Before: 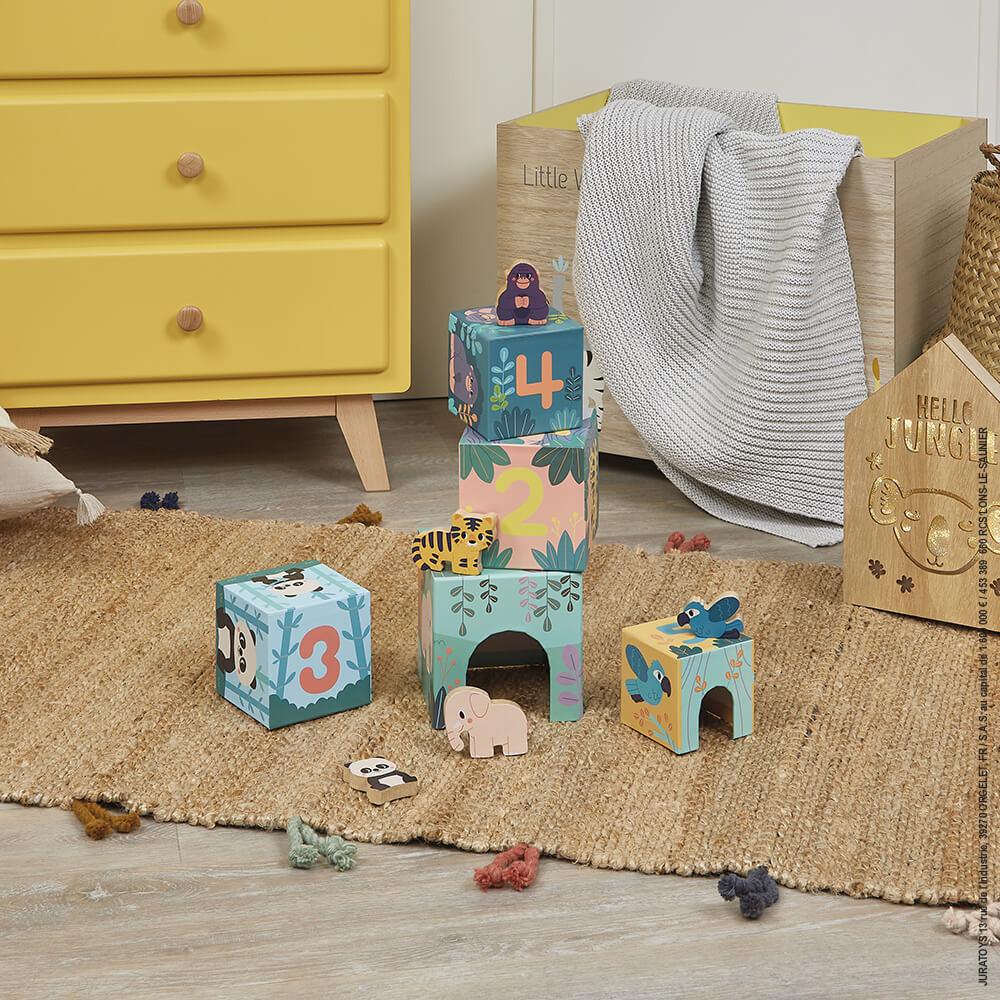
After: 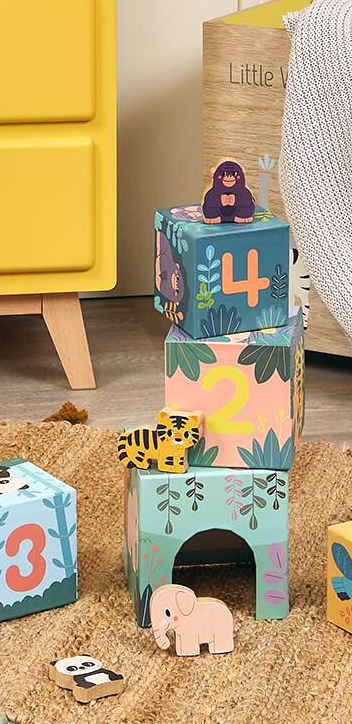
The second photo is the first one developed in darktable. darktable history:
color balance: lift [0.998, 0.998, 1.001, 1.002], gamma [0.995, 1.025, 0.992, 0.975], gain [0.995, 1.02, 0.997, 0.98]
contrast brightness saturation: saturation 0.18
crop and rotate: left 29.476%, top 10.214%, right 35.32%, bottom 17.333%
tone equalizer: -8 EV -0.417 EV, -7 EV -0.389 EV, -6 EV -0.333 EV, -5 EV -0.222 EV, -3 EV 0.222 EV, -2 EV 0.333 EV, -1 EV 0.389 EV, +0 EV 0.417 EV, edges refinement/feathering 500, mask exposure compensation -1.57 EV, preserve details no
